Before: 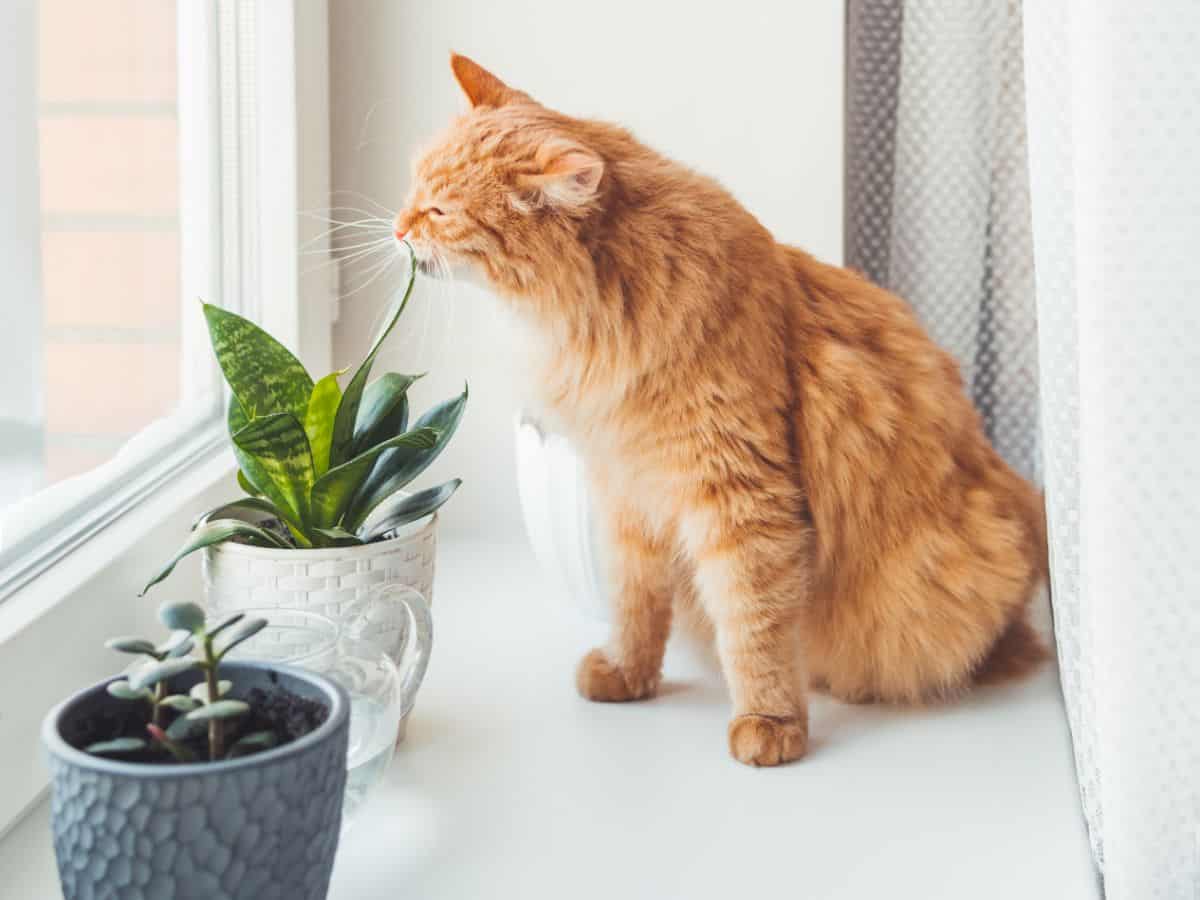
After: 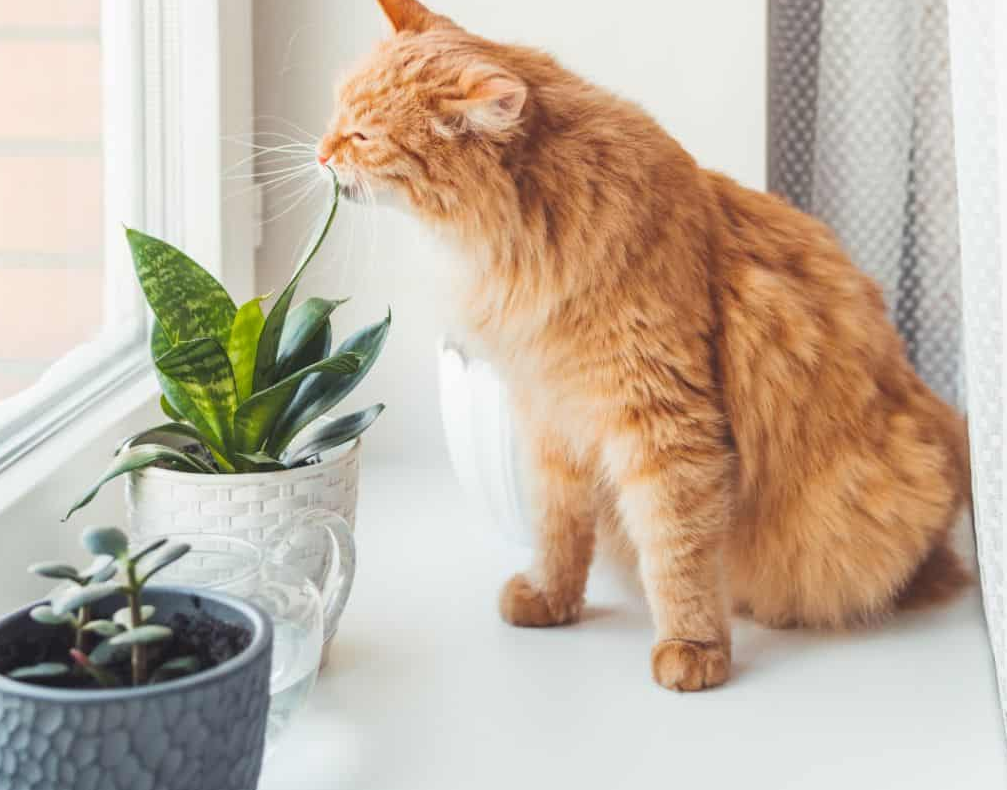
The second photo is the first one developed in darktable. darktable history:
crop: left 6.46%, top 8.382%, right 9.54%, bottom 3.833%
color balance rgb: perceptual saturation grading › global saturation 0.543%
